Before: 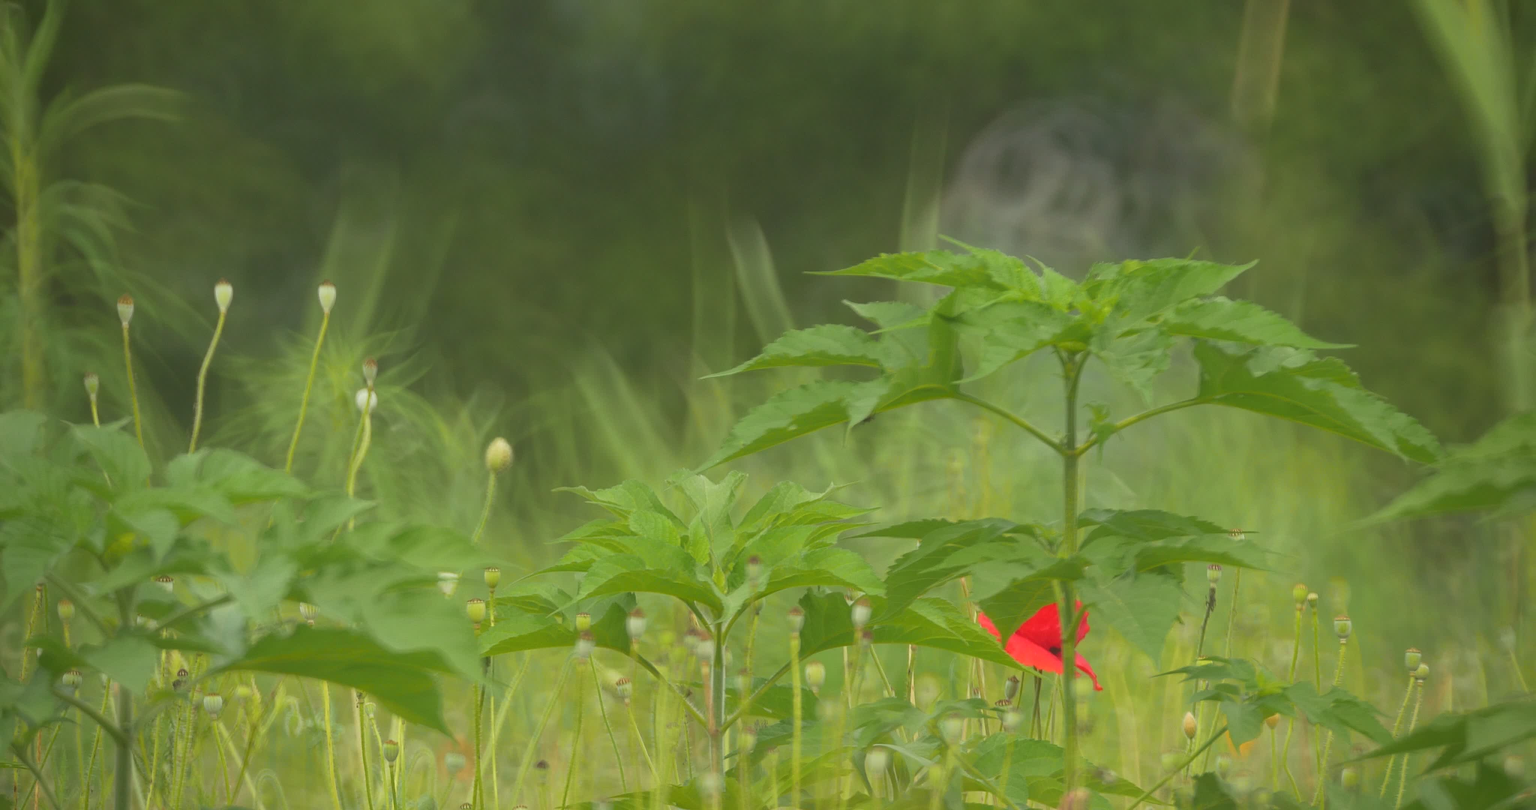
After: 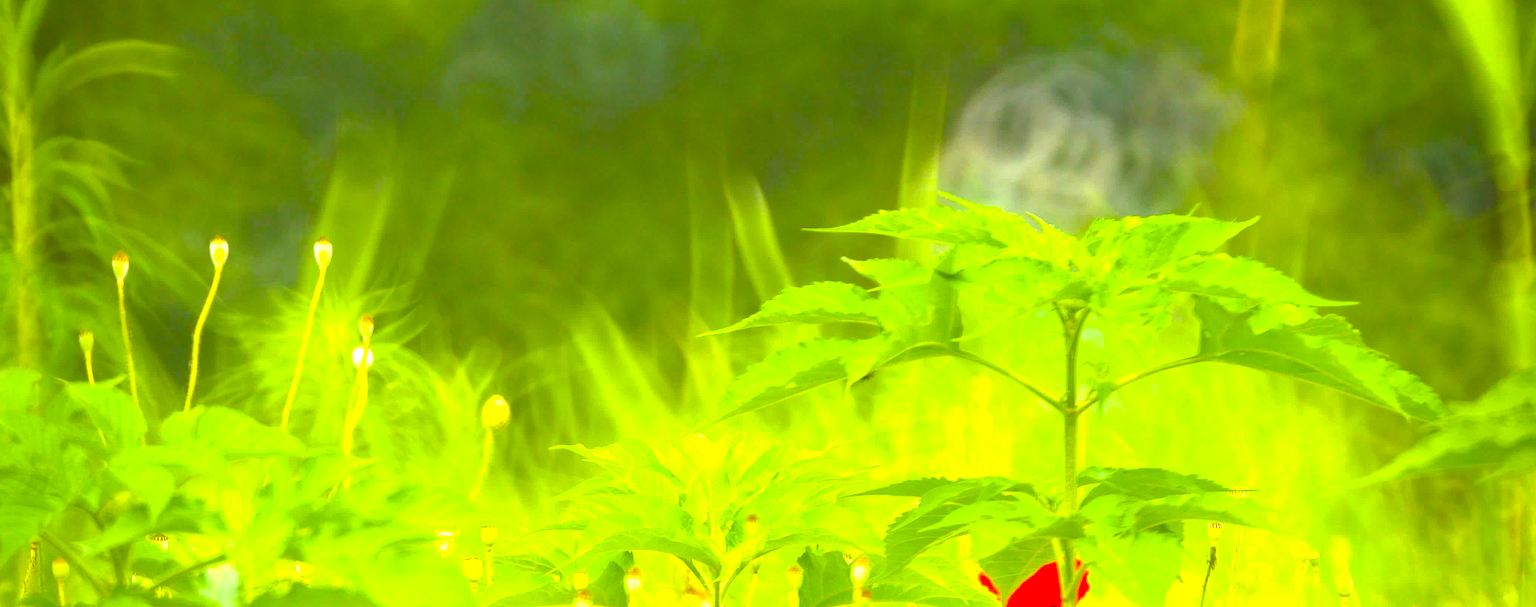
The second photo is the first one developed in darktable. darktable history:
crop: left 0.403%, top 5.511%, bottom 19.843%
color balance rgb: linear chroma grading › global chroma 42.095%, perceptual saturation grading › global saturation 30.07%, perceptual brilliance grading › global brilliance 21.356%, perceptual brilliance grading › shadows -35.044%, global vibrance 20%
exposure: black level correction 0, exposure 1.2 EV, compensate exposure bias true, compensate highlight preservation false
